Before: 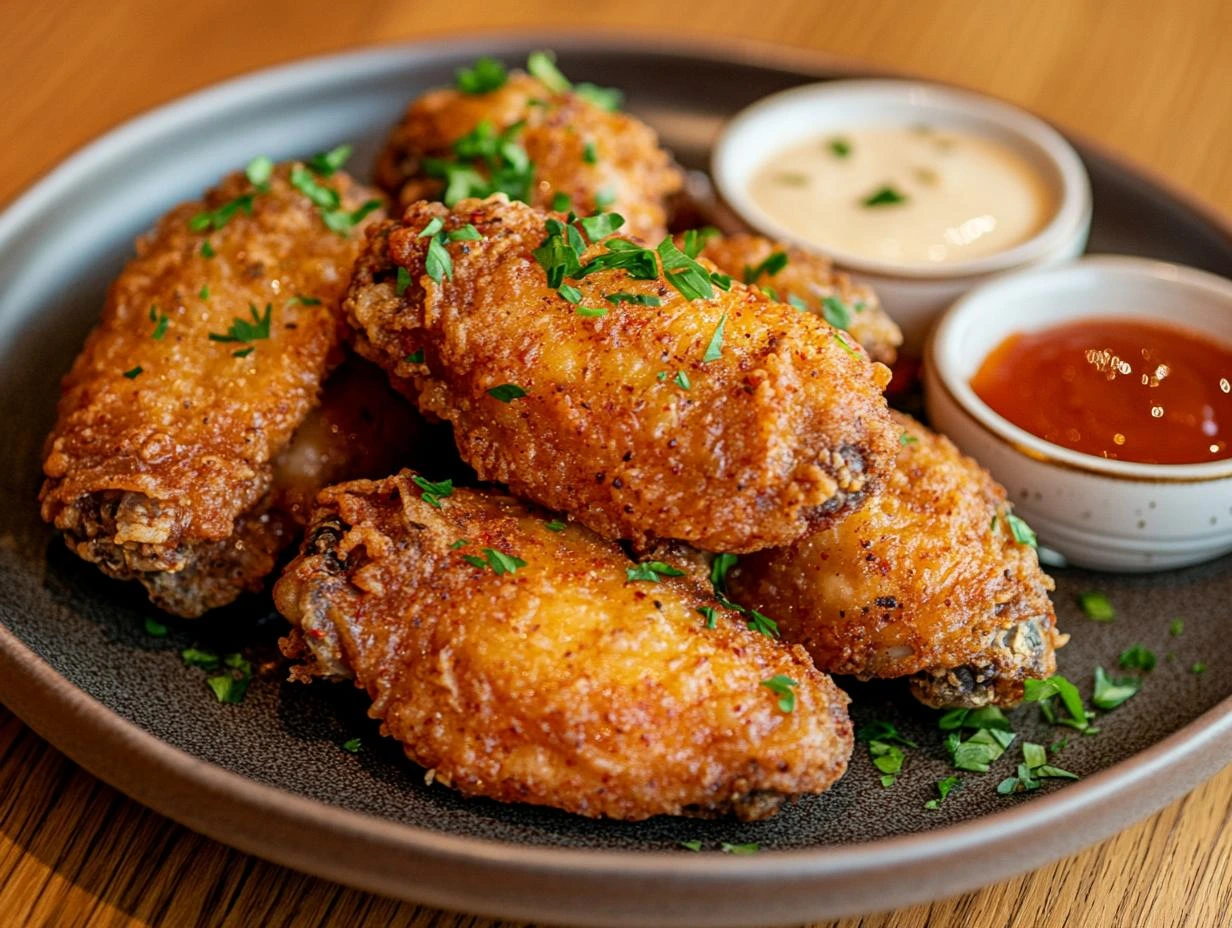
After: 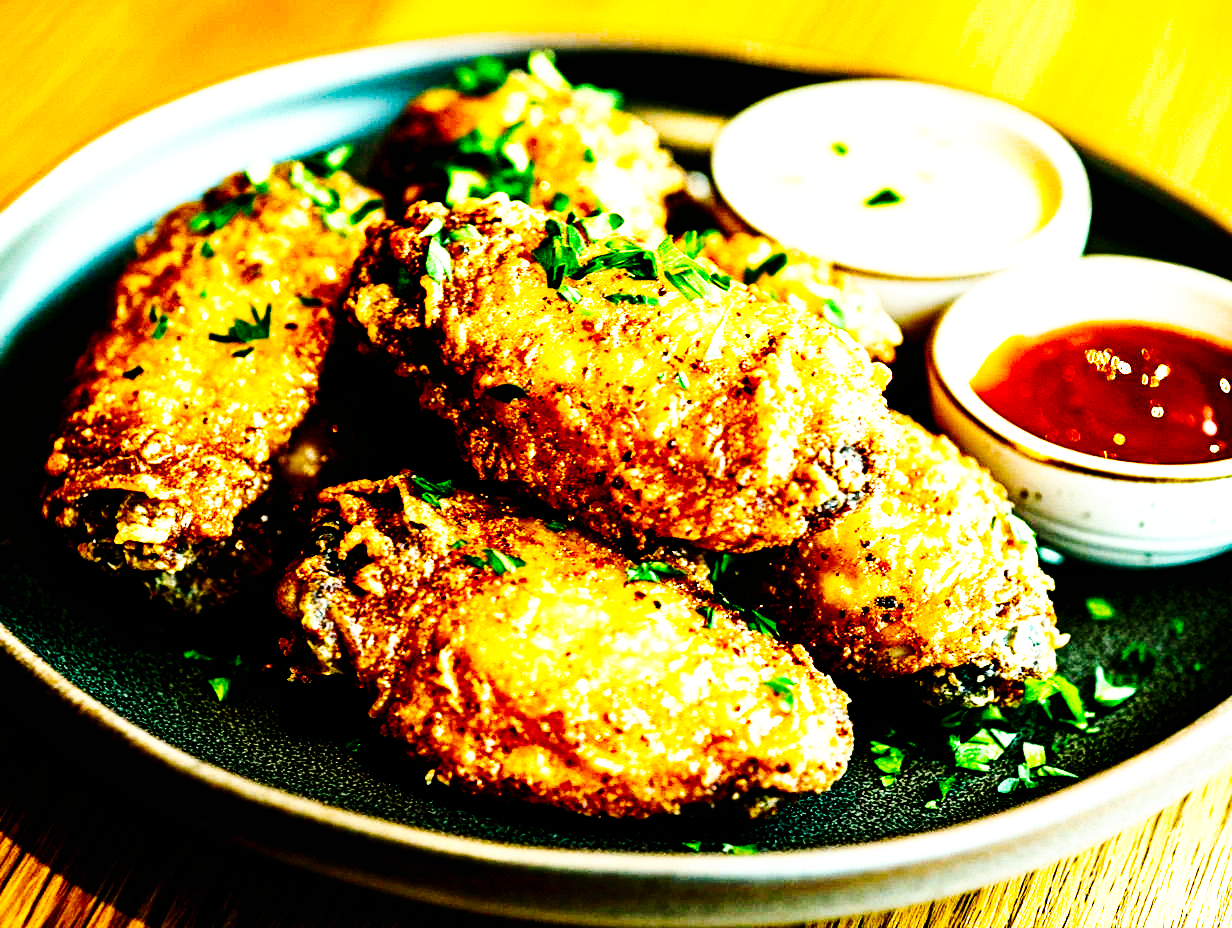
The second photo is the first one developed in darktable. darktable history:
base curve: curves: ch0 [(0, 0) (0.028, 0.03) (0.121, 0.232) (0.46, 0.748) (0.859, 0.968) (1, 1)], preserve colors none
tone curve: curves: ch0 [(0, 0) (0.003, 0.002) (0.011, 0.002) (0.025, 0.002) (0.044, 0.002) (0.069, 0.002) (0.1, 0.003) (0.136, 0.008) (0.177, 0.03) (0.224, 0.058) (0.277, 0.139) (0.335, 0.233) (0.399, 0.363) (0.468, 0.506) (0.543, 0.649) (0.623, 0.781) (0.709, 0.88) (0.801, 0.956) (0.898, 0.994) (1, 1)], preserve colors none
color balance rgb: shadows lift › luminance -7.7%, shadows lift › chroma 2.13%, shadows lift › hue 165.27°, power › luminance -7.77%, power › chroma 1.1%, power › hue 215.88°, highlights gain › luminance 15.15%, highlights gain › chroma 7%, highlights gain › hue 125.57°, global offset › luminance -0.33%, global offset › chroma 0.11%, global offset › hue 165.27°, perceptual saturation grading › global saturation 24.42%, perceptual saturation grading › highlights -24.42%, perceptual saturation grading › mid-tones 24.42%, perceptual saturation grading › shadows 40%, perceptual brilliance grading › global brilliance -5%, perceptual brilliance grading › highlights 24.42%, perceptual brilliance grading › mid-tones 7%, perceptual brilliance grading › shadows -5%
contrast brightness saturation: contrast 0.11, saturation -0.17
